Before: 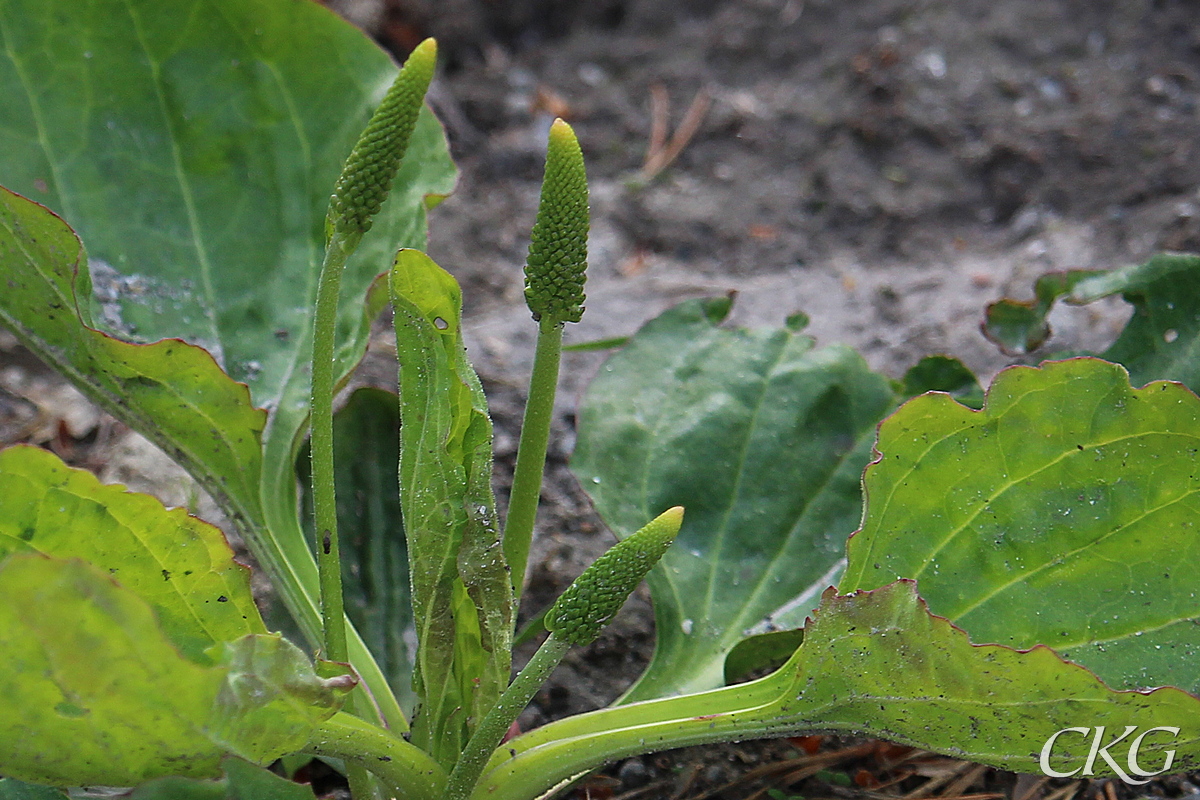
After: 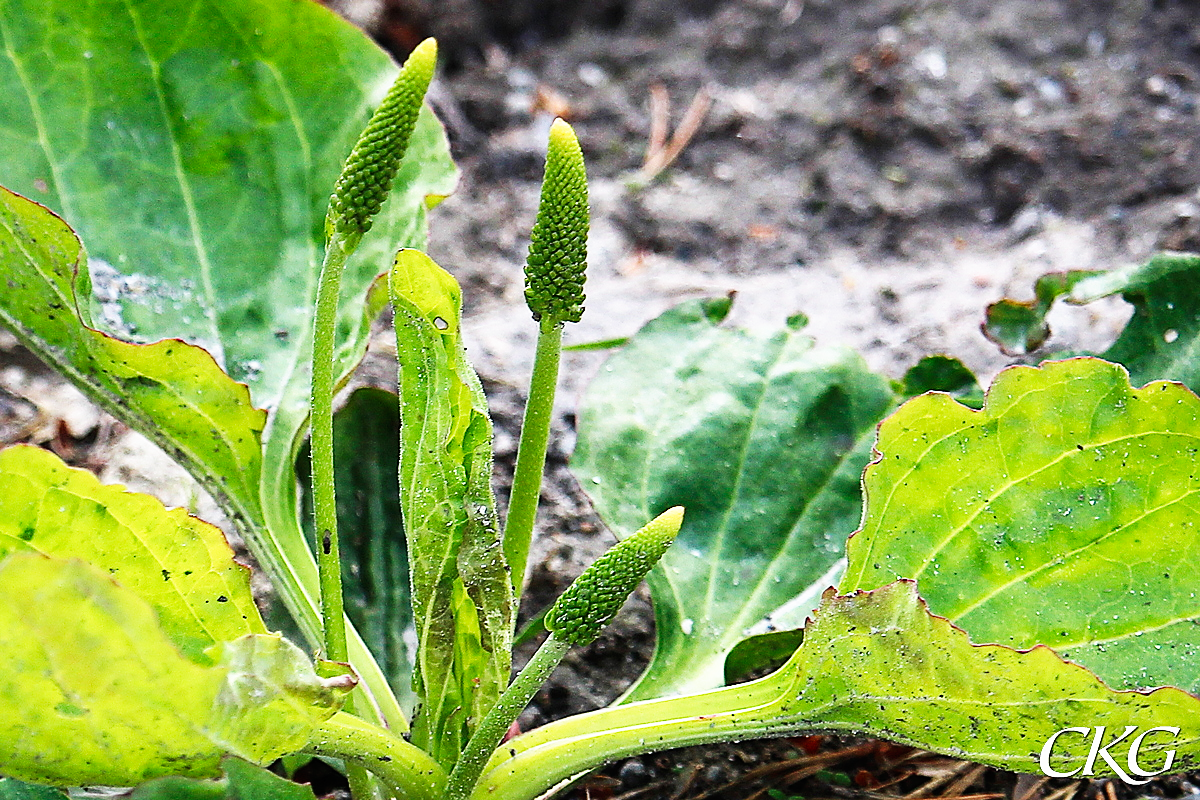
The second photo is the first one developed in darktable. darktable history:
sharpen: radius 1.864, amount 0.398, threshold 1.271
base curve: curves: ch0 [(0, 0) (0.007, 0.004) (0.027, 0.03) (0.046, 0.07) (0.207, 0.54) (0.442, 0.872) (0.673, 0.972) (1, 1)], preserve colors none
tone equalizer: -8 EV -0.417 EV, -7 EV -0.389 EV, -6 EV -0.333 EV, -5 EV -0.222 EV, -3 EV 0.222 EV, -2 EV 0.333 EV, -1 EV 0.389 EV, +0 EV 0.417 EV, edges refinement/feathering 500, mask exposure compensation -1.57 EV, preserve details no
